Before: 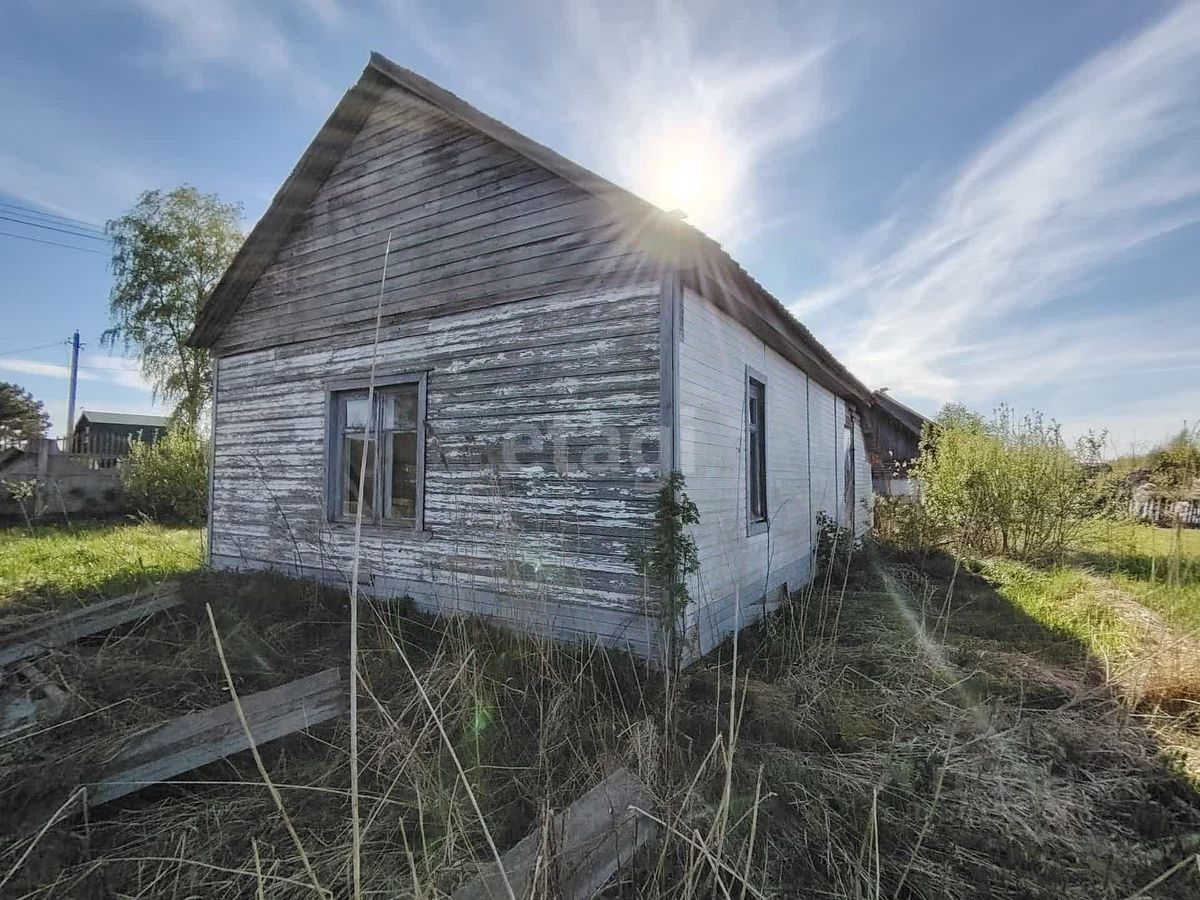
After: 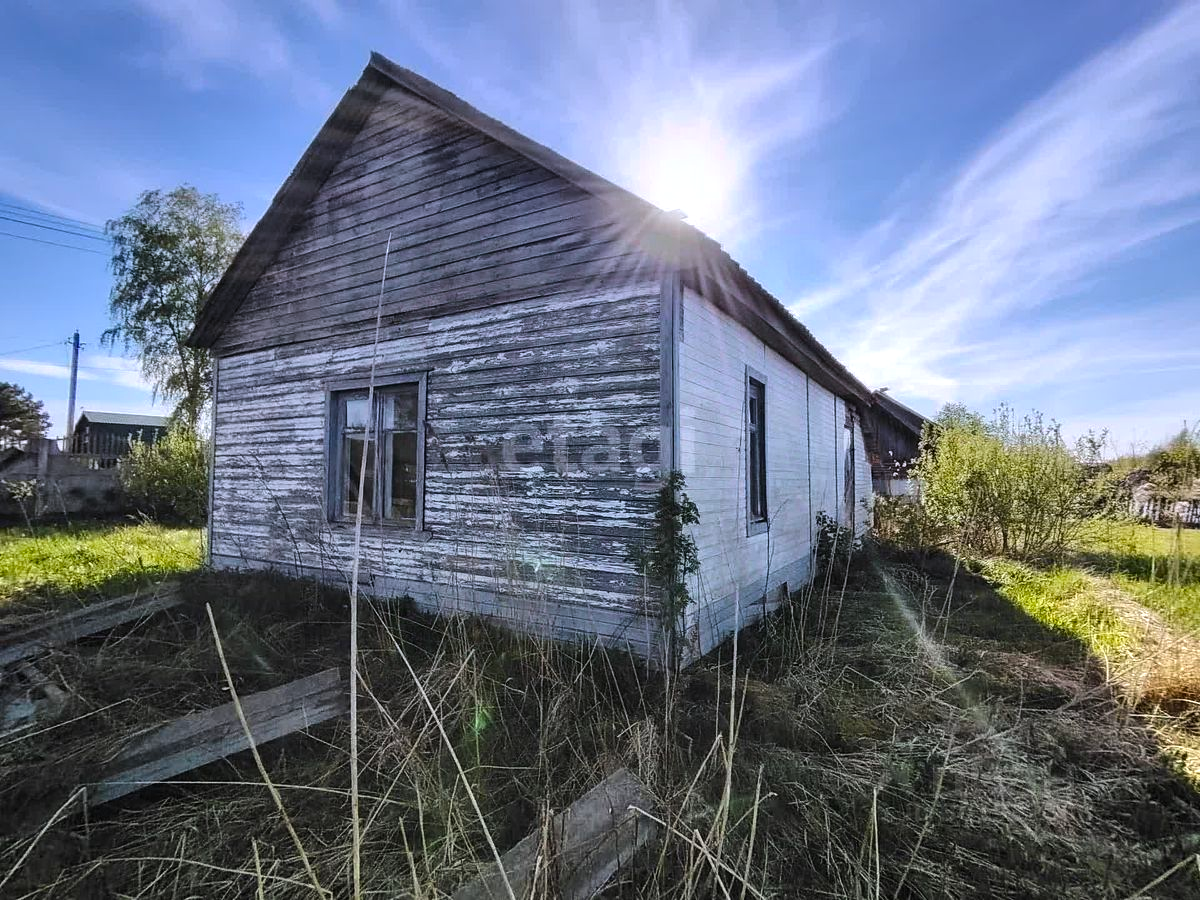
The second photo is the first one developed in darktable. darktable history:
tone equalizer: -8 EV -0.75 EV, -7 EV -0.7 EV, -6 EV -0.6 EV, -5 EV -0.4 EV, -3 EV 0.4 EV, -2 EV 0.6 EV, -1 EV 0.7 EV, +0 EV 0.75 EV, edges refinement/feathering 500, mask exposure compensation -1.57 EV, preserve details no
graduated density: hue 238.83°, saturation 50%
color balance: output saturation 120%
